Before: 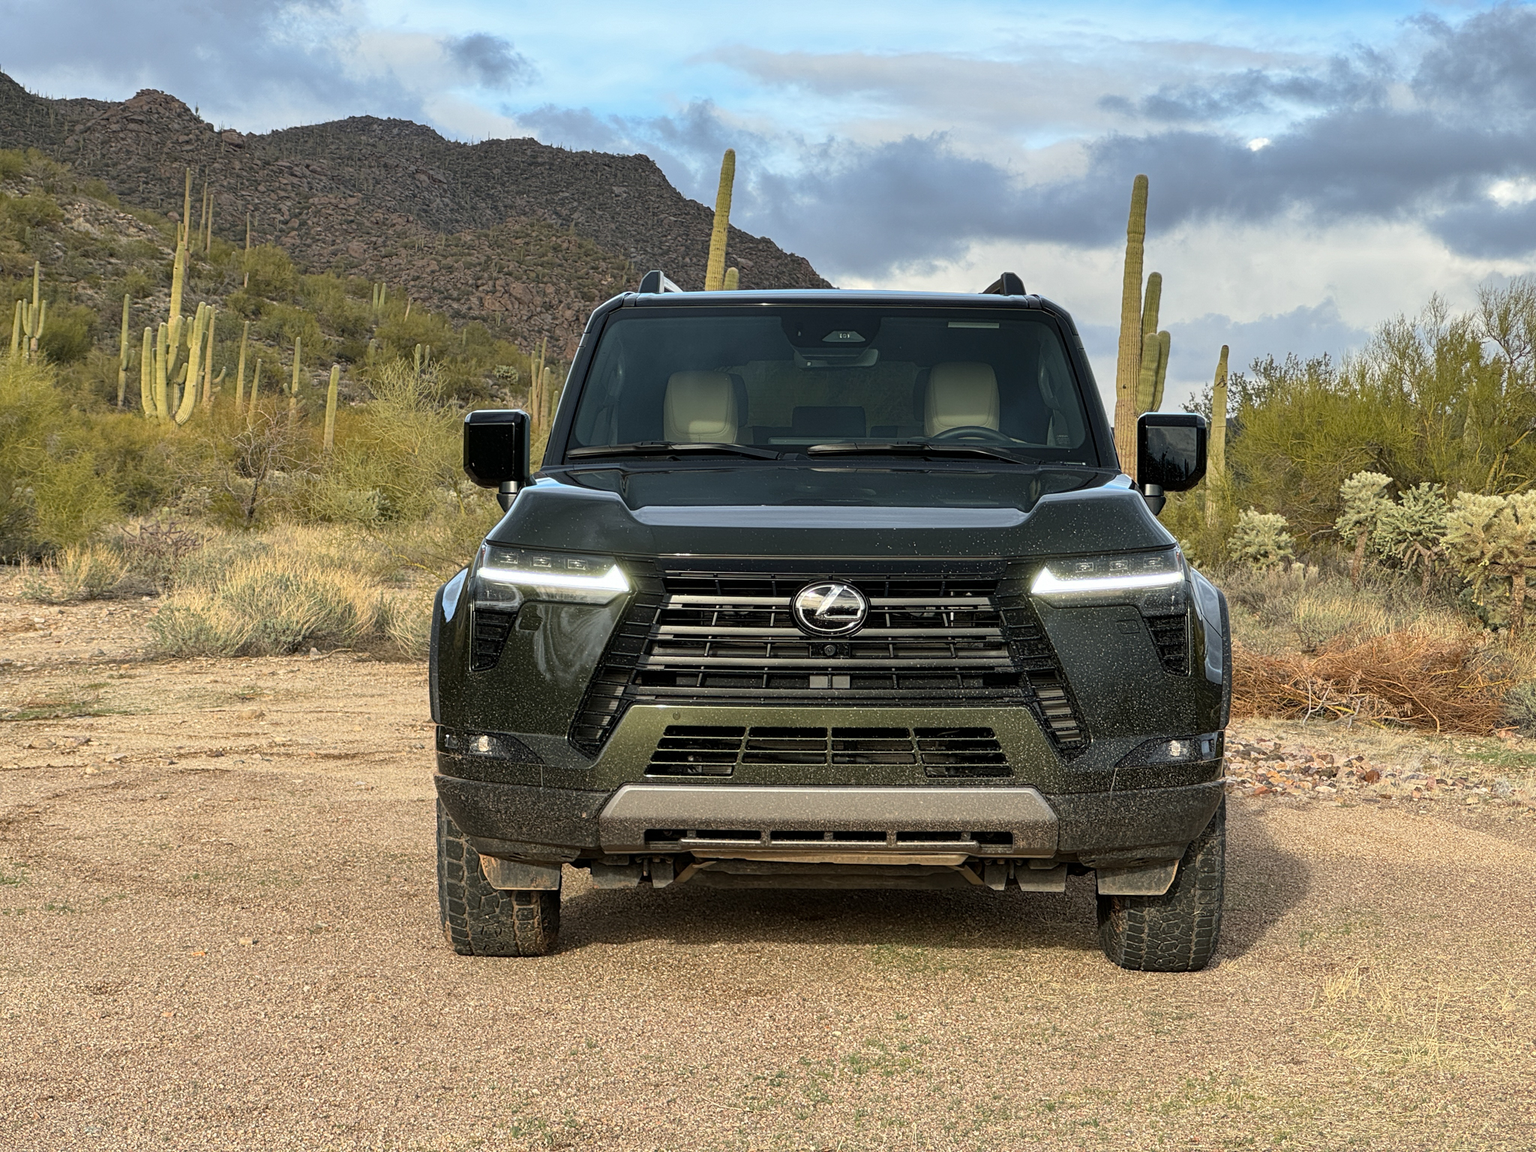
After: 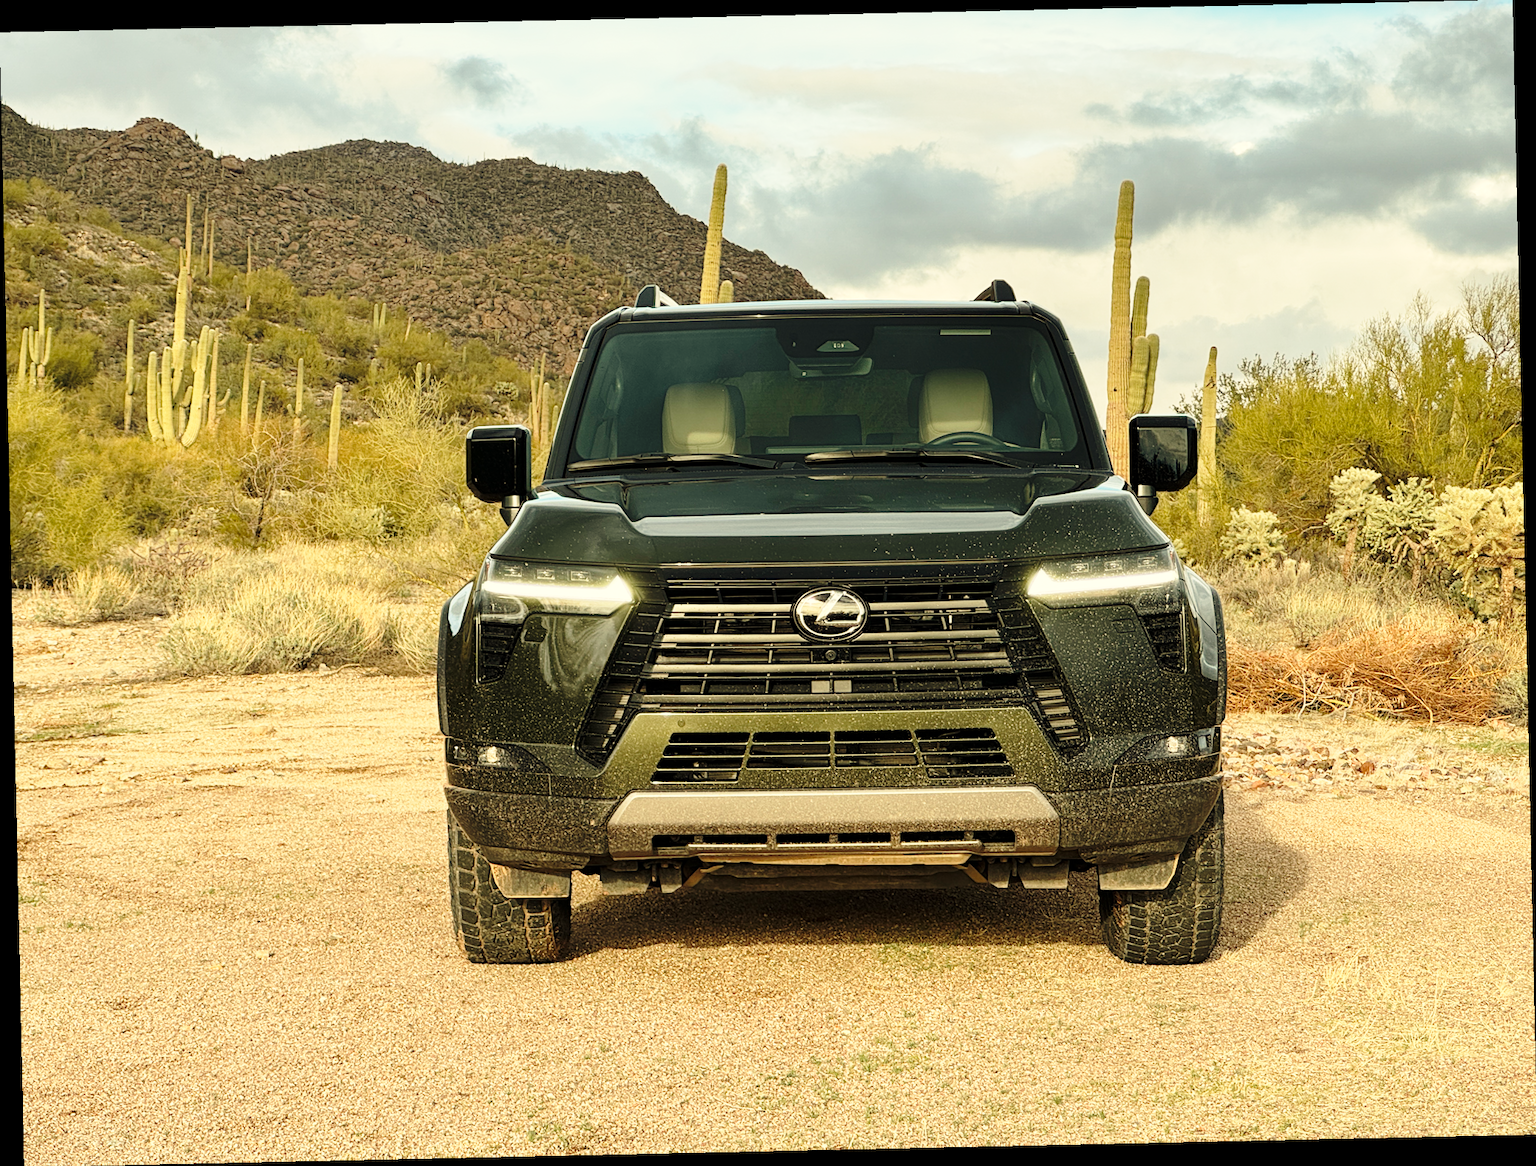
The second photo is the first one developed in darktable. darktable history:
white balance: red 1.08, blue 0.791
base curve: curves: ch0 [(0, 0) (0.028, 0.03) (0.121, 0.232) (0.46, 0.748) (0.859, 0.968) (1, 1)], preserve colors none
rotate and perspective: rotation -1.24°, automatic cropping off
